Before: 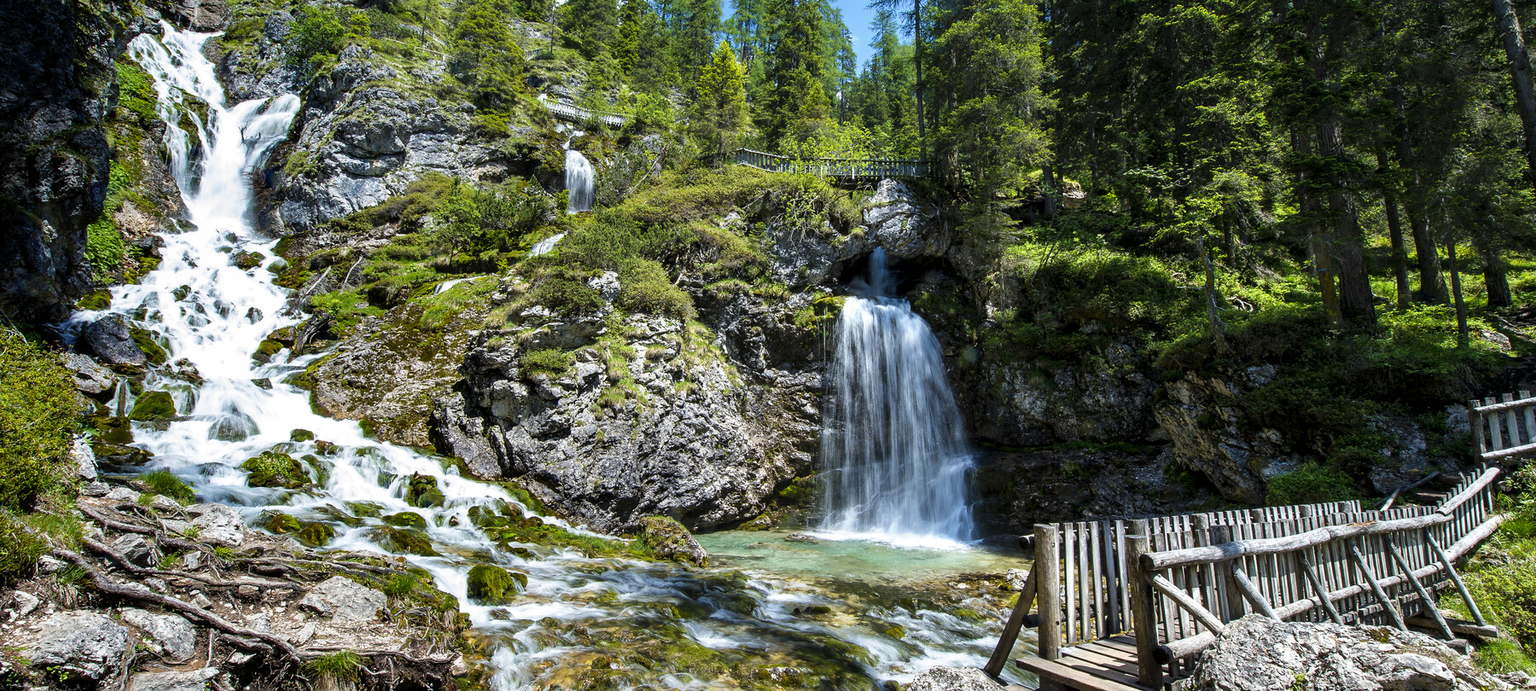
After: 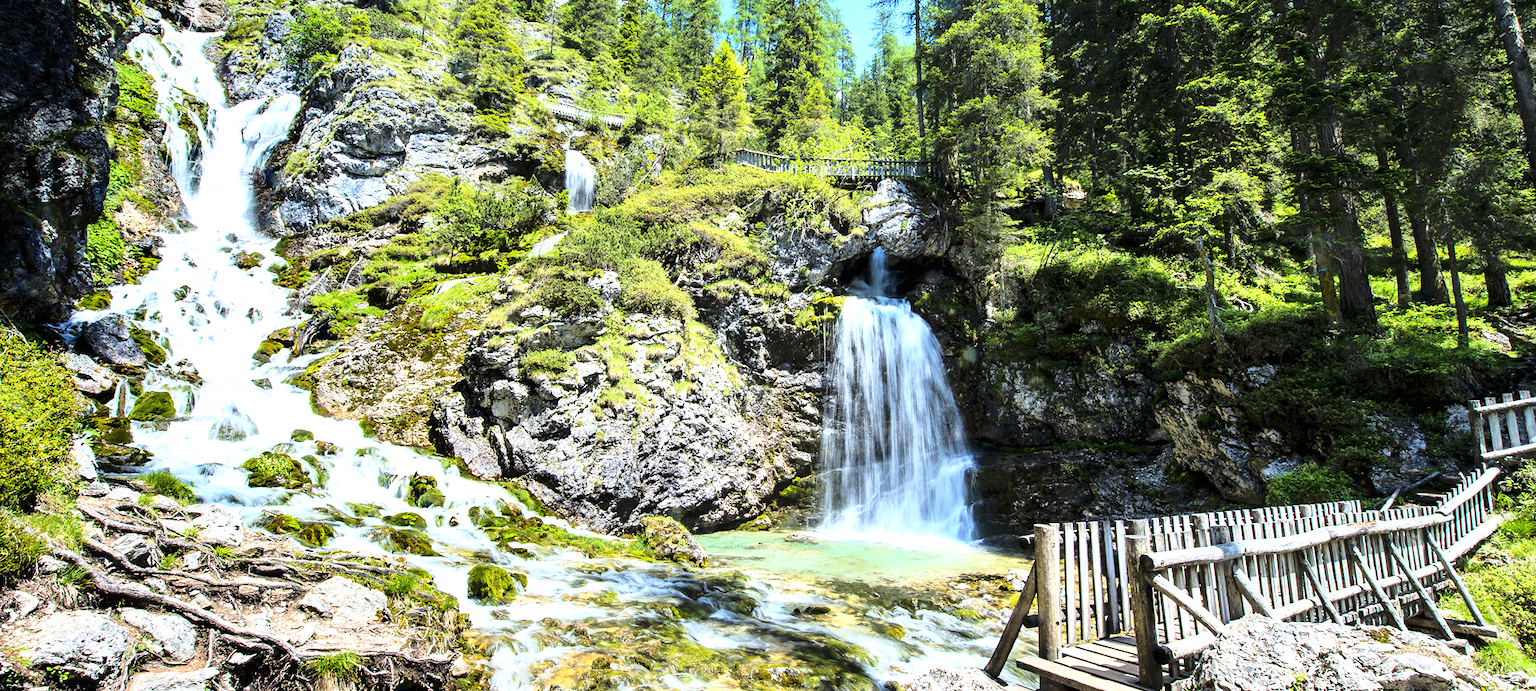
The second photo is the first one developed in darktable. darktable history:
exposure: black level correction 0, exposure 0.703 EV, compensate exposure bias true, compensate highlight preservation false
base curve: curves: ch0 [(0, 0) (0.028, 0.03) (0.121, 0.232) (0.46, 0.748) (0.859, 0.968) (1, 1)]
